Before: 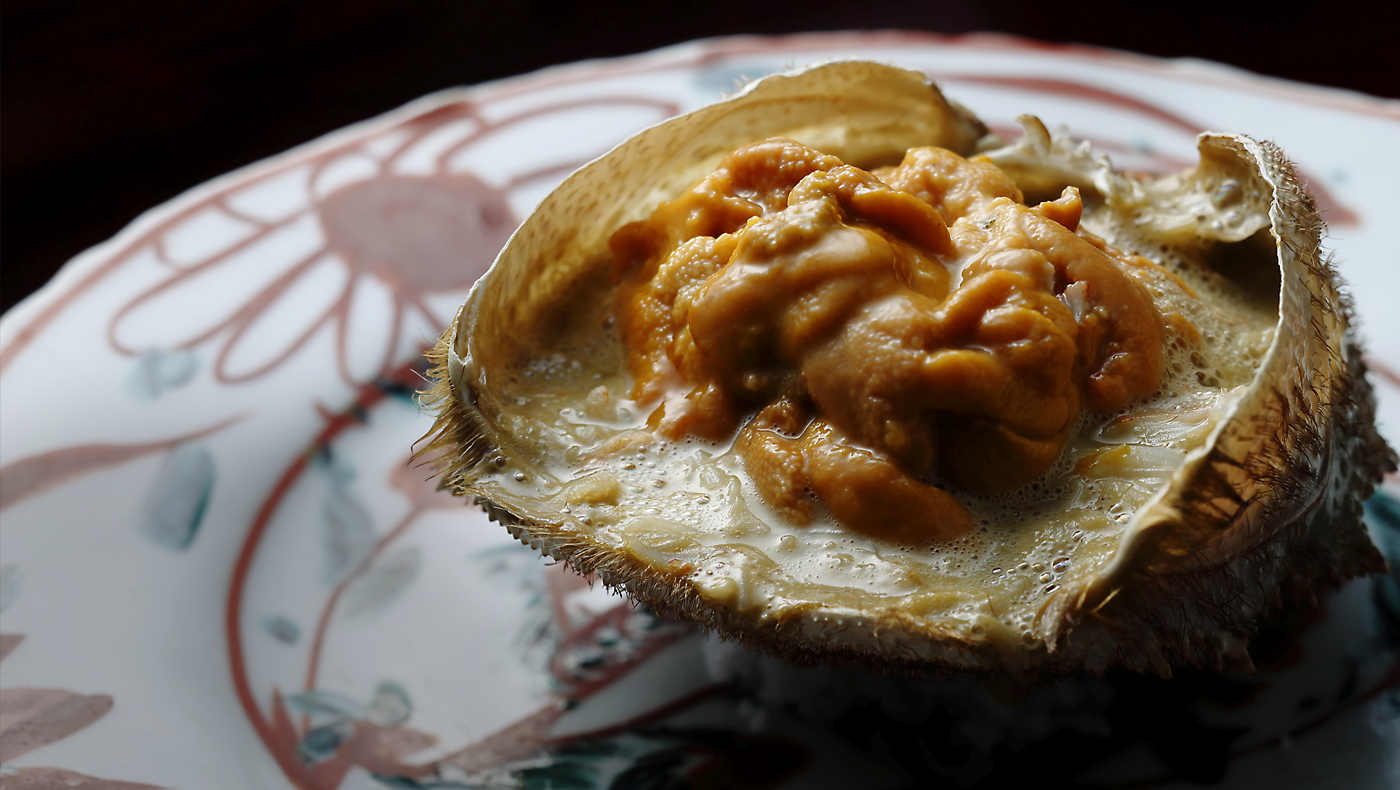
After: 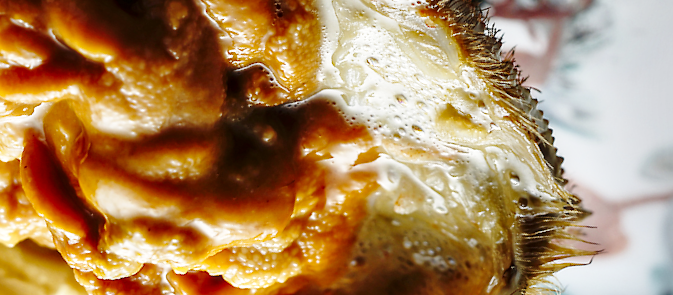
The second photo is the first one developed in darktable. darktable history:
local contrast: on, module defaults
crop and rotate: angle 147.45°, left 9.165%, top 15.57%, right 4.462%, bottom 17.164%
base curve: curves: ch0 [(0, 0) (0.028, 0.03) (0.121, 0.232) (0.46, 0.748) (0.859, 0.968) (1, 1)], preserve colors none
shadows and highlights: shadows 36.56, highlights -26.7, soften with gaussian
